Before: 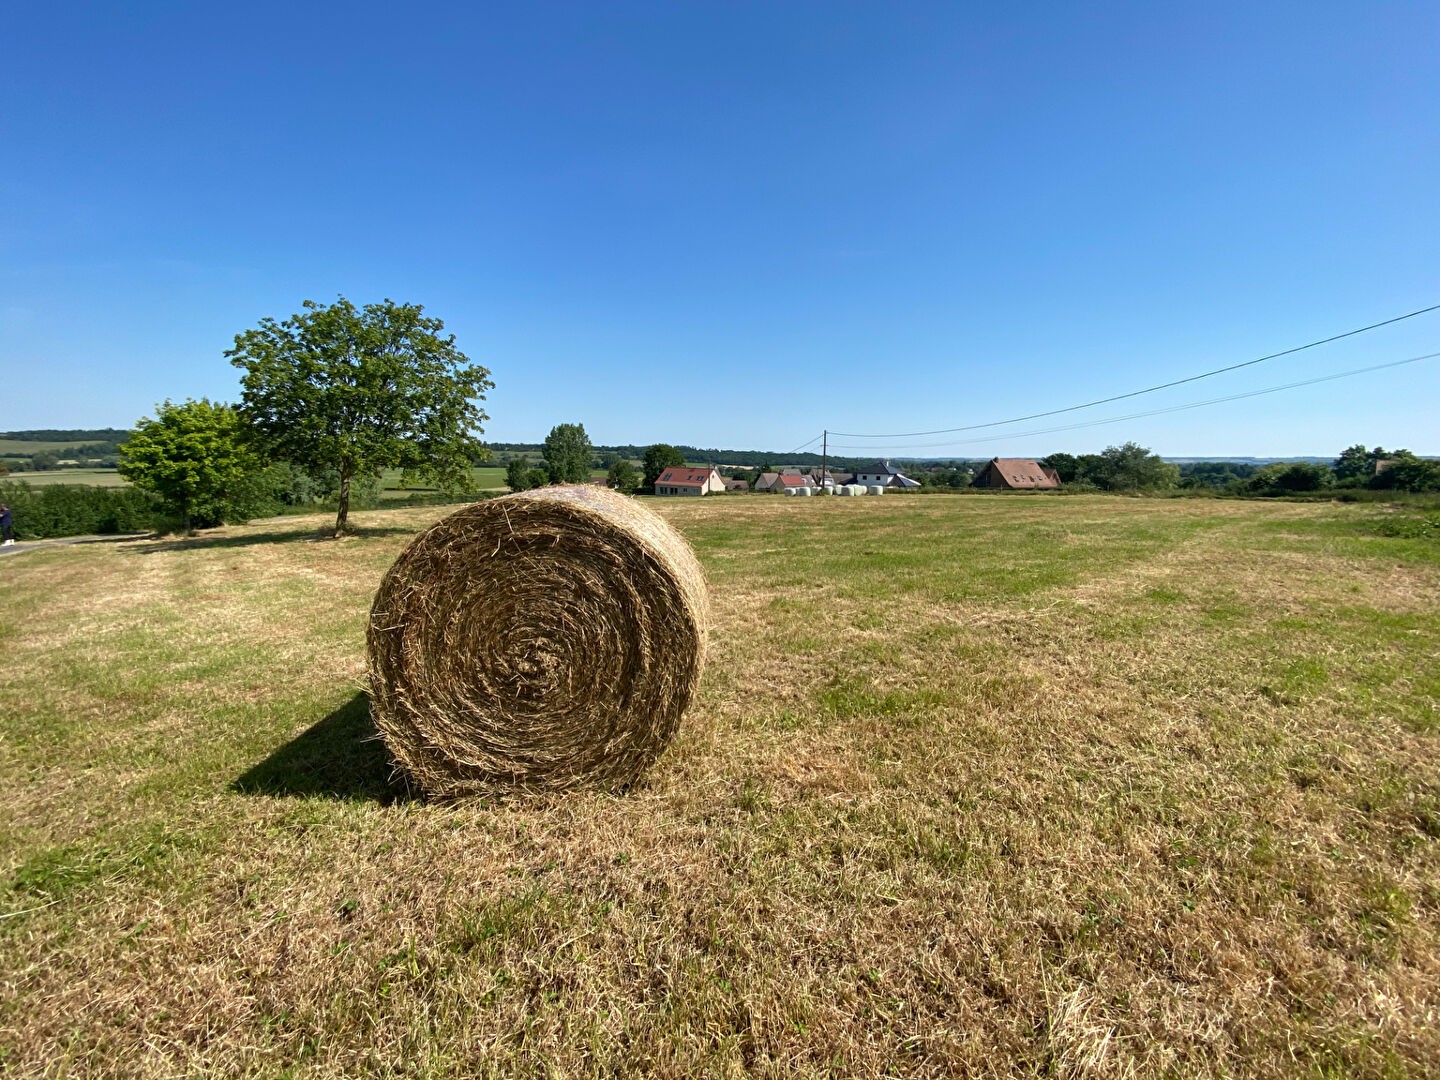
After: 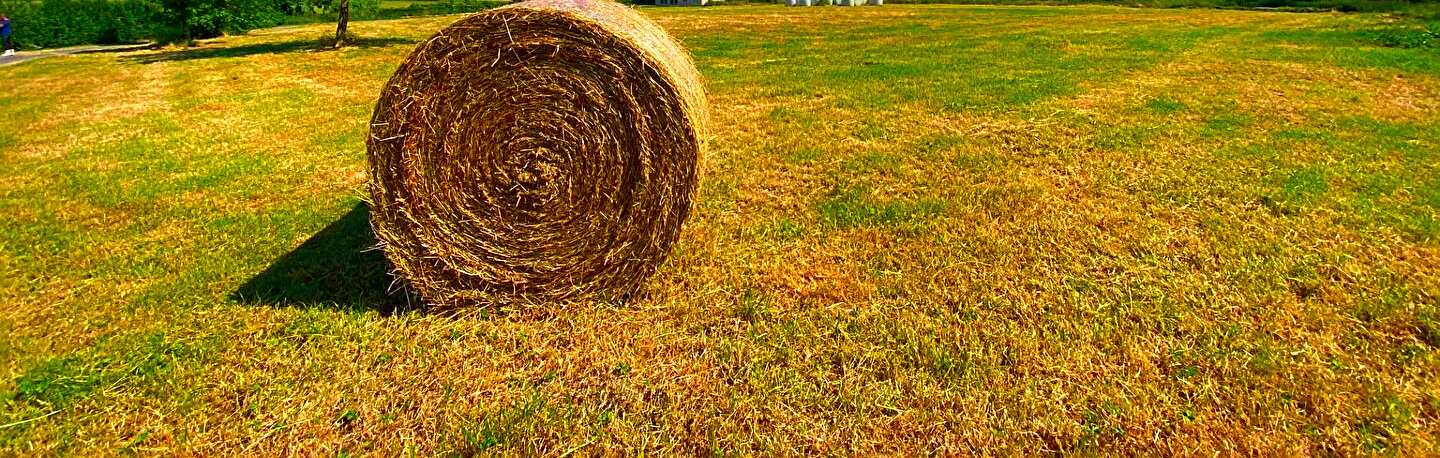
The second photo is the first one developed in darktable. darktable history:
sharpen: on, module defaults
color correction: highlights a* 1.49, highlights b* -1.72, saturation 2.53
crop: top 45.426%, bottom 12.109%
